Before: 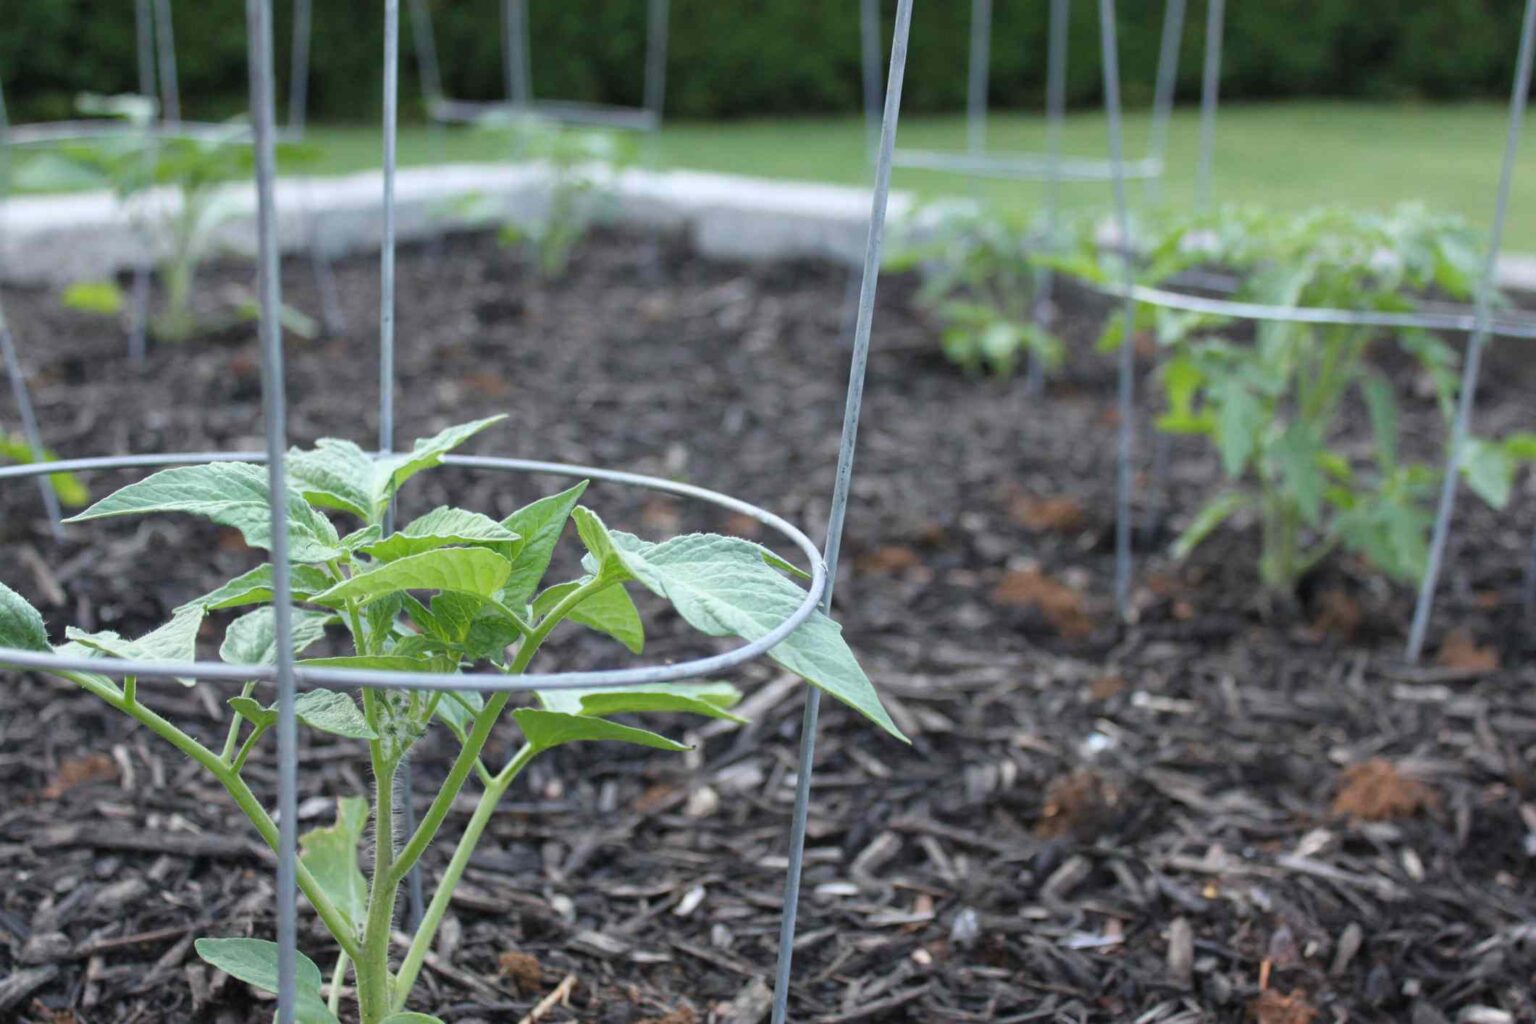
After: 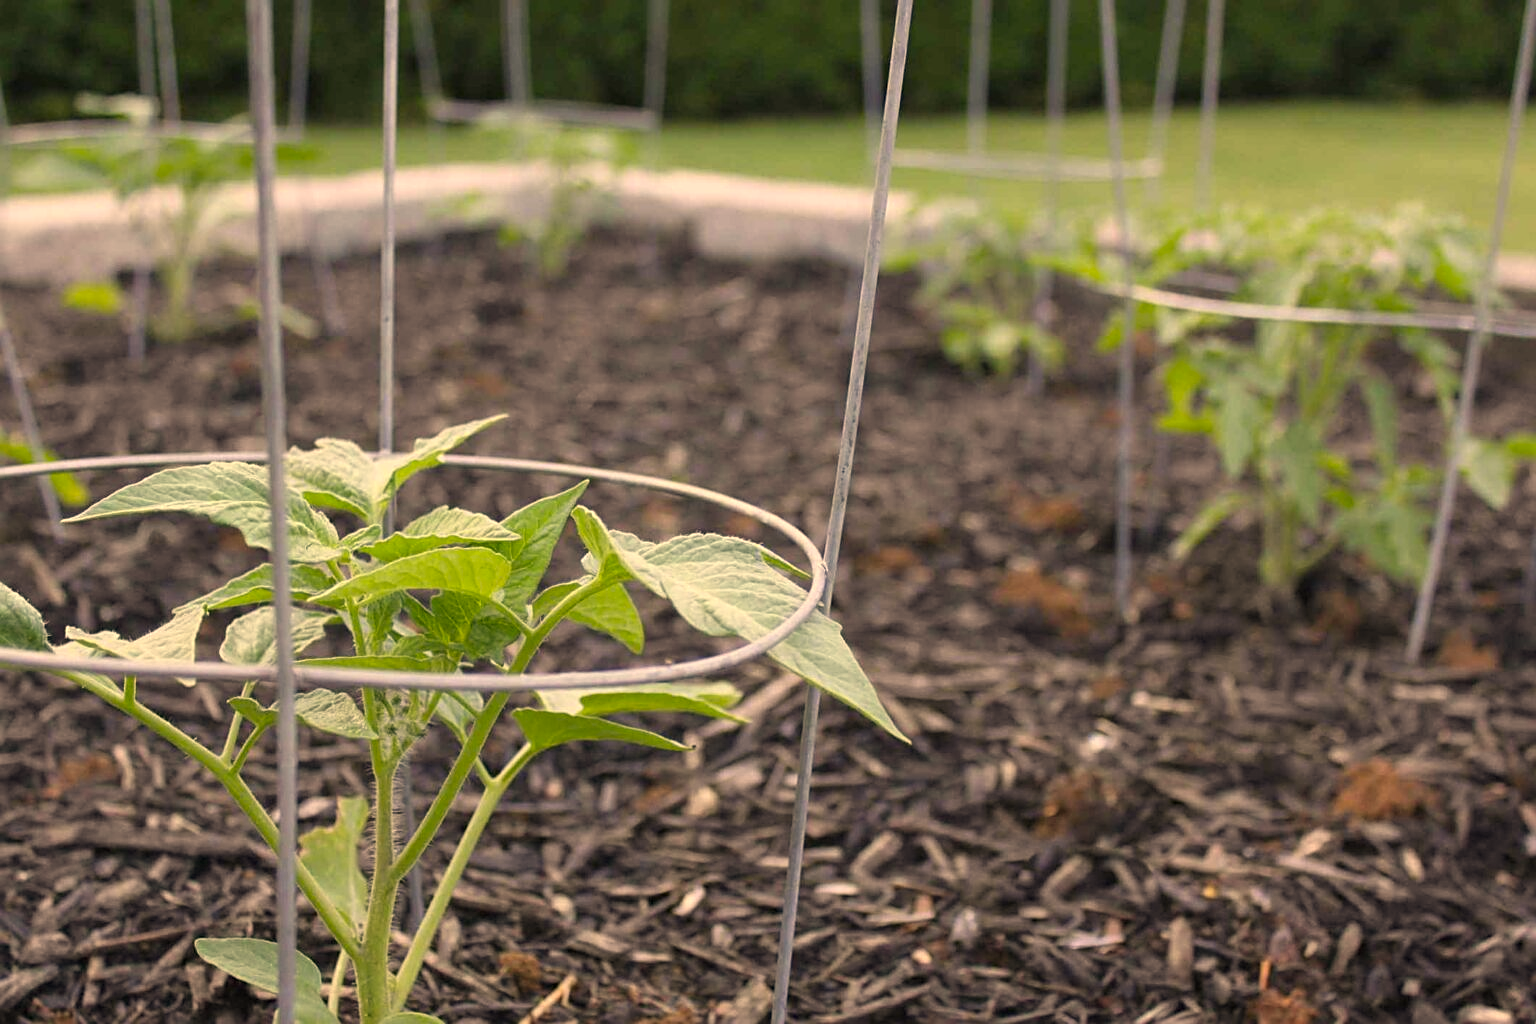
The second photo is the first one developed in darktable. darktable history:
color correction: highlights a* 14.79, highlights b* 31.02
sharpen: on, module defaults
